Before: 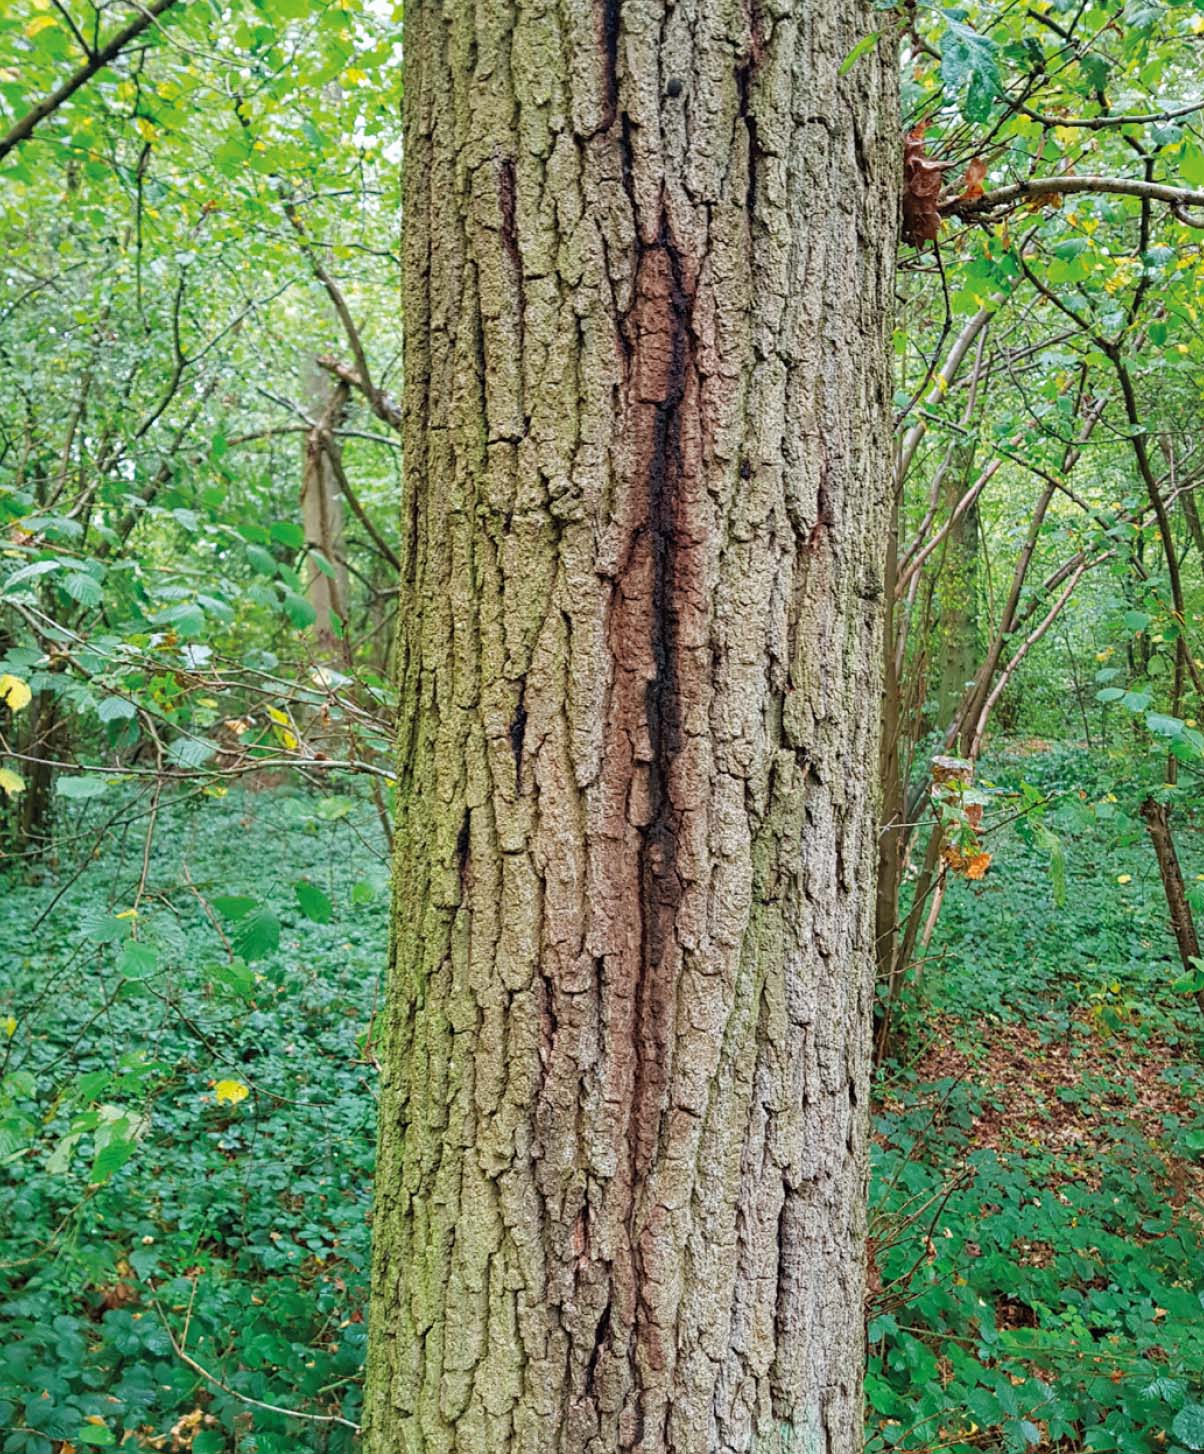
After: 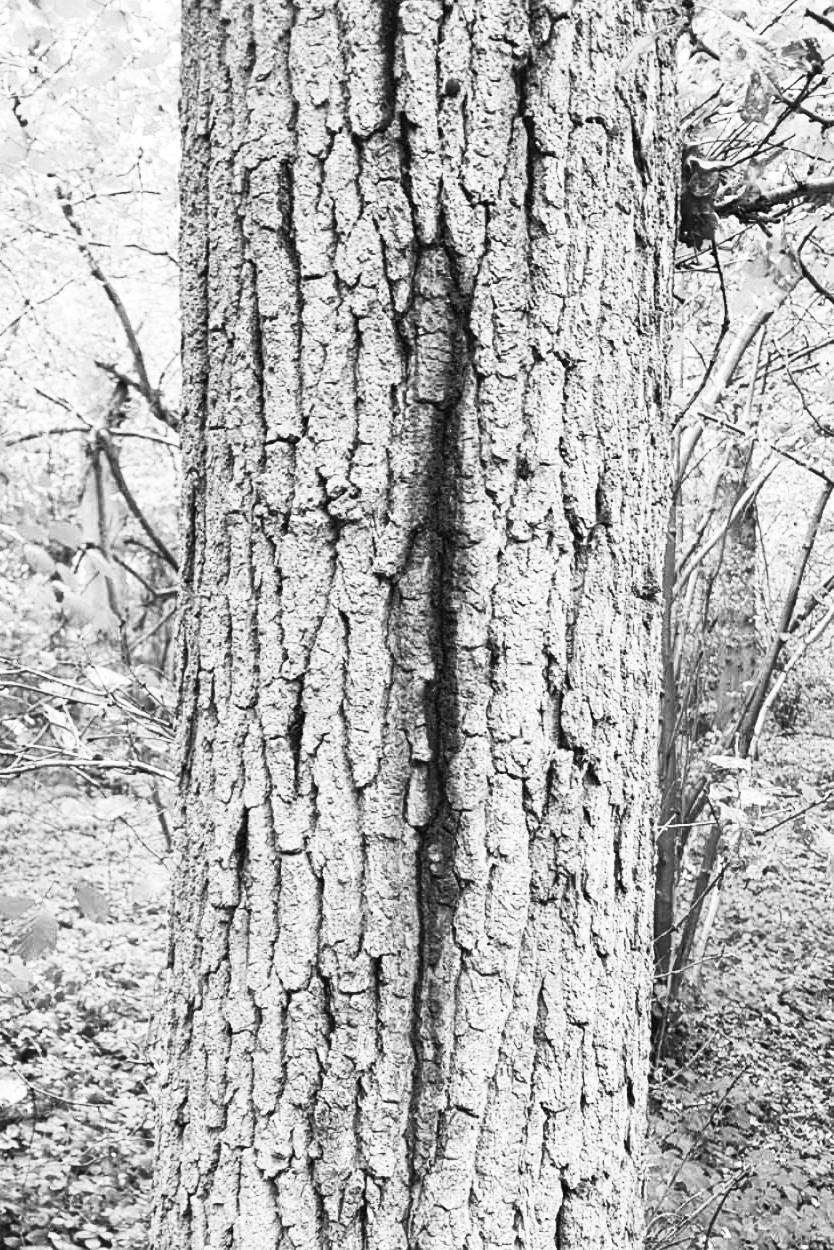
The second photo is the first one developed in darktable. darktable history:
crop: left 18.479%, right 12.2%, bottom 13.971%
contrast brightness saturation: contrast 0.53, brightness 0.47, saturation -1
